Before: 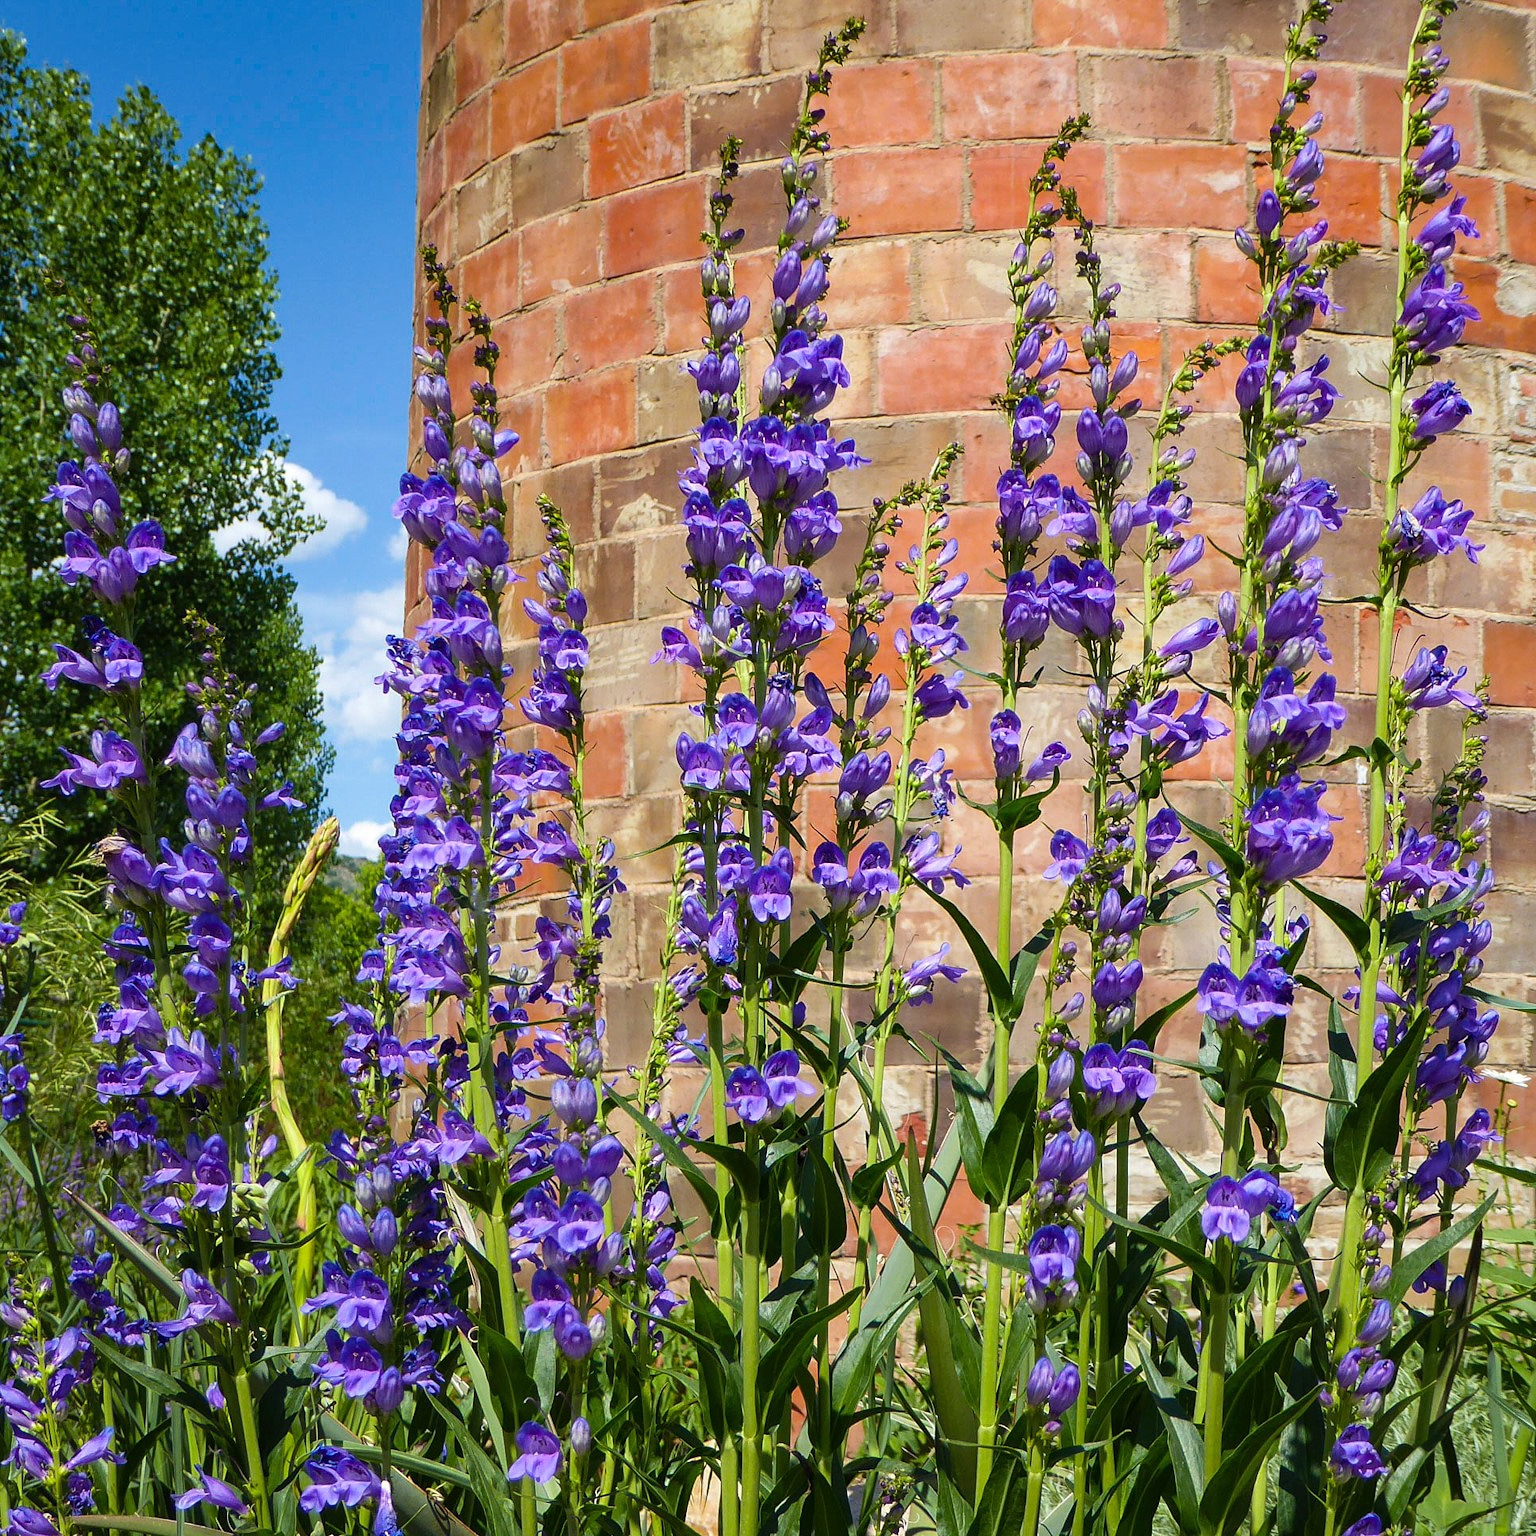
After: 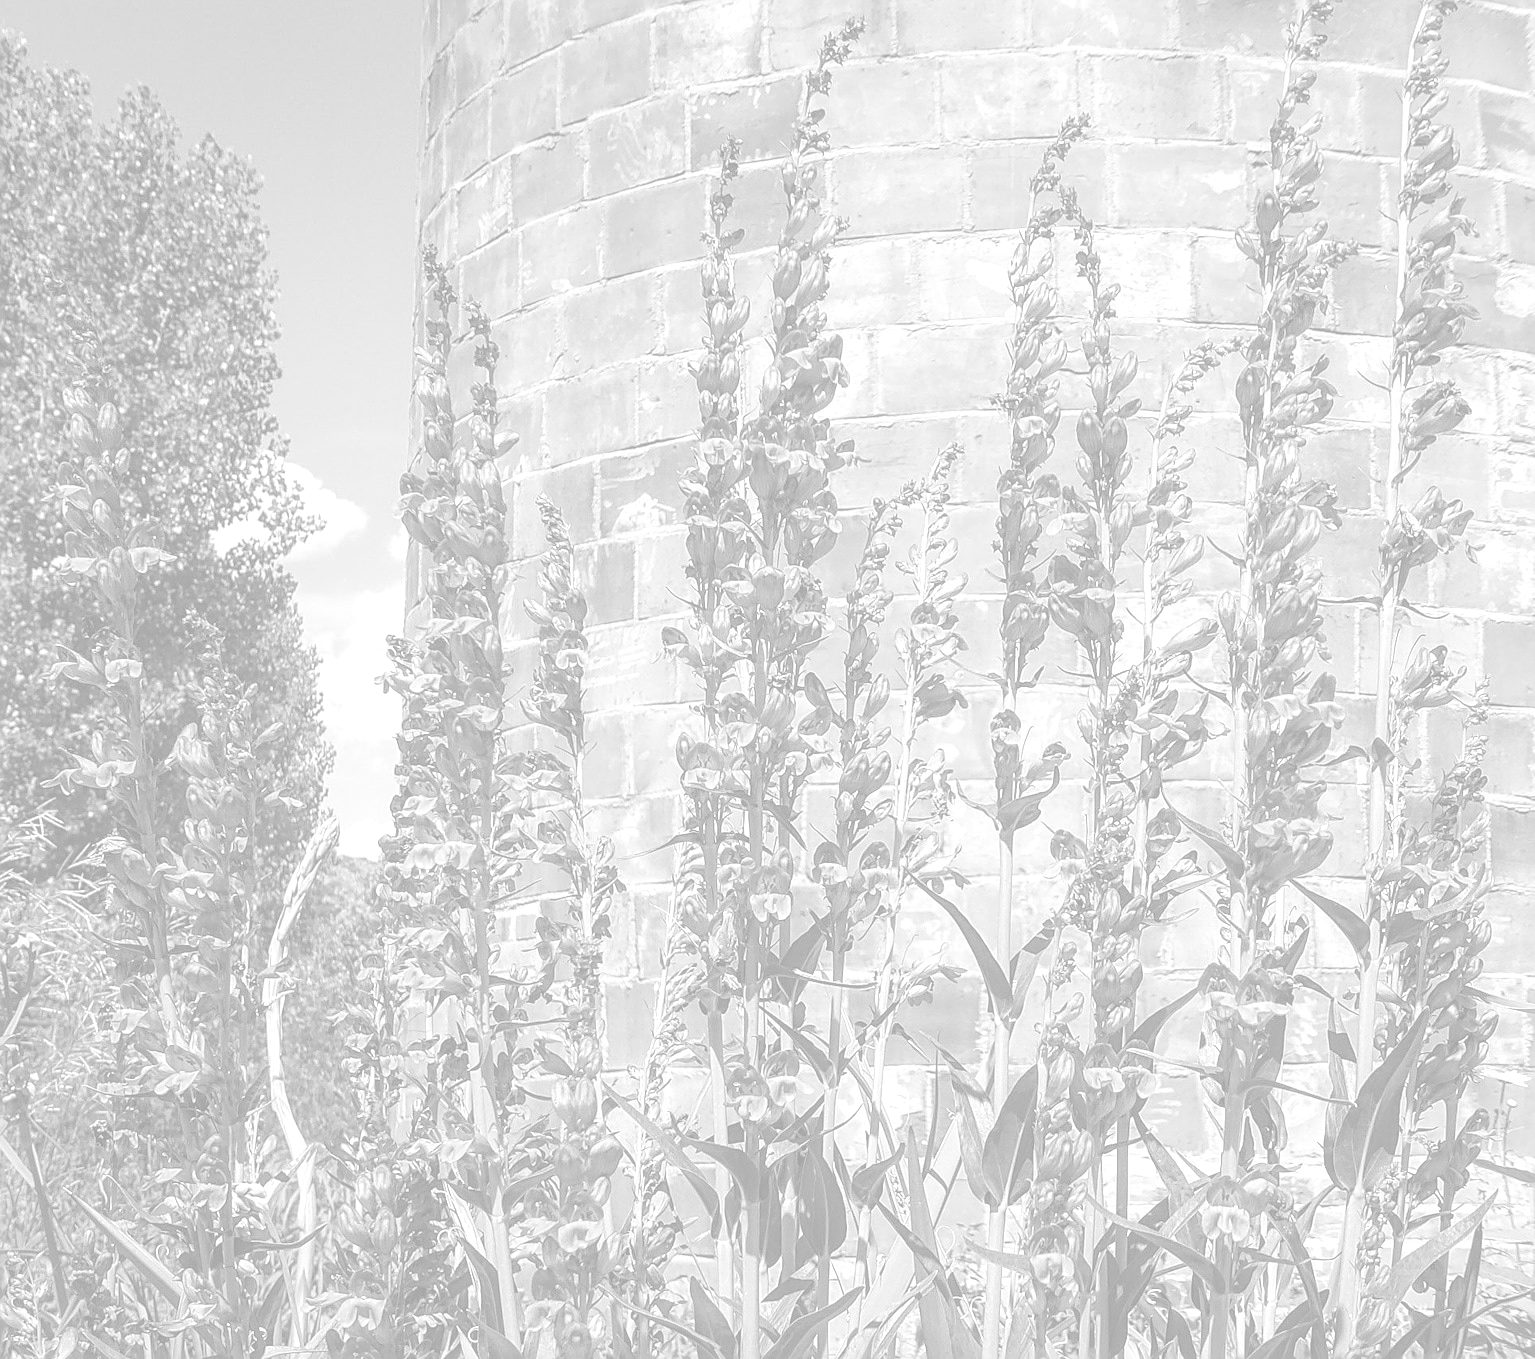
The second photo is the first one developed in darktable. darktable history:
exposure: black level correction 0, exposure 0.953 EV, compensate exposure bias true, compensate highlight preservation false
tone curve: curves: ch0 [(0, 0) (0.003, 0.003) (0.011, 0.011) (0.025, 0.025) (0.044, 0.044) (0.069, 0.069) (0.1, 0.099) (0.136, 0.135) (0.177, 0.176) (0.224, 0.223) (0.277, 0.275) (0.335, 0.333) (0.399, 0.396) (0.468, 0.465) (0.543, 0.541) (0.623, 0.622) (0.709, 0.708) (0.801, 0.8) (0.898, 0.897) (1, 1)], preserve colors none
sharpen: on, module defaults
local contrast: on, module defaults
crop and rotate: top 0%, bottom 11.49%
colorize: hue 331.2°, saturation 75%, source mix 30.28%, lightness 70.52%, version 1
contrast equalizer: y [[0.5, 0.5, 0.468, 0.5, 0.5, 0.5], [0.5 ×6], [0.5 ×6], [0 ×6], [0 ×6]]
monochrome: on, module defaults
